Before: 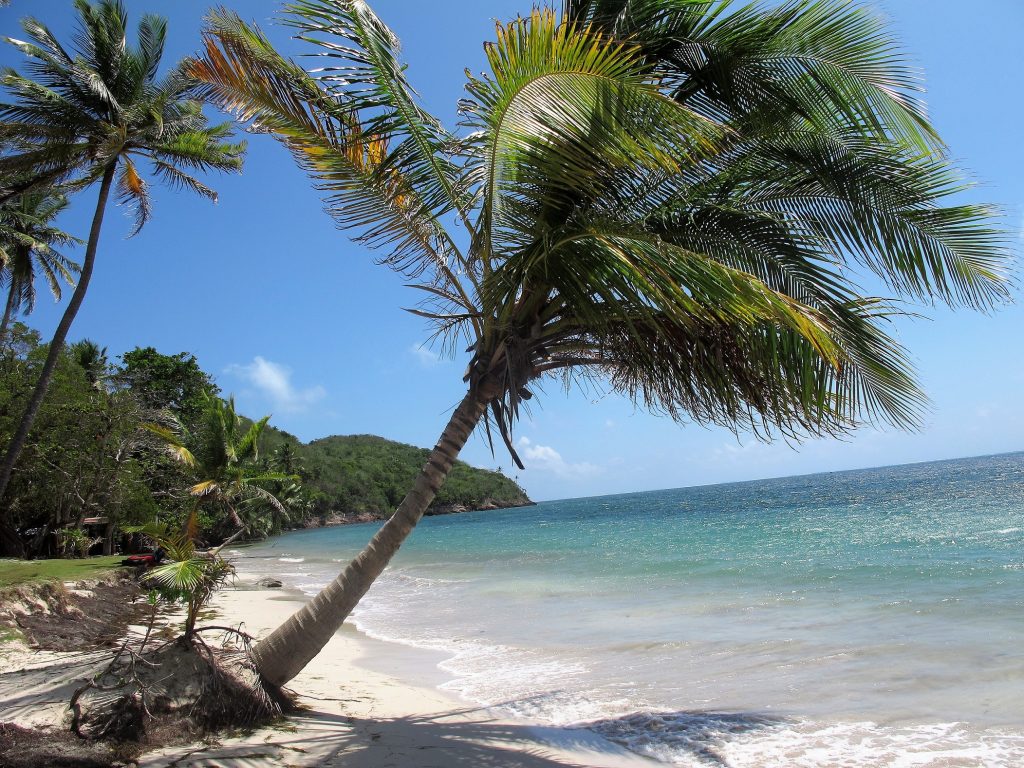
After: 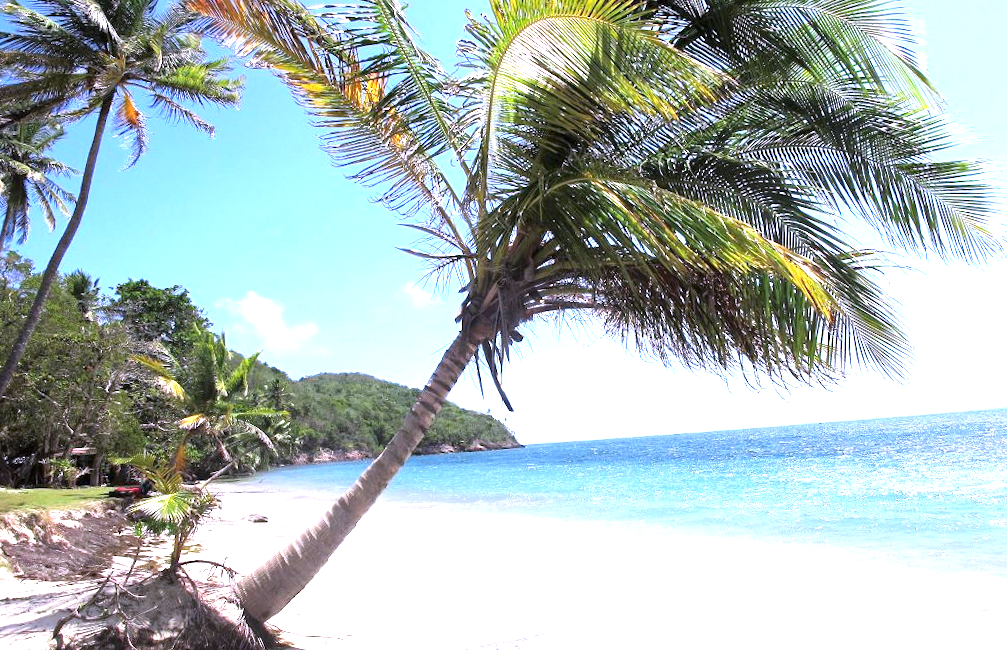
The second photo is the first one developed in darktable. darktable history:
crop and rotate: top 5.609%, bottom 5.609%
white balance: red 1.042, blue 1.17
exposure: black level correction 0, exposure 1.6 EV, compensate exposure bias true, compensate highlight preservation false
rotate and perspective: rotation 1.57°, crop left 0.018, crop right 0.982, crop top 0.039, crop bottom 0.961
